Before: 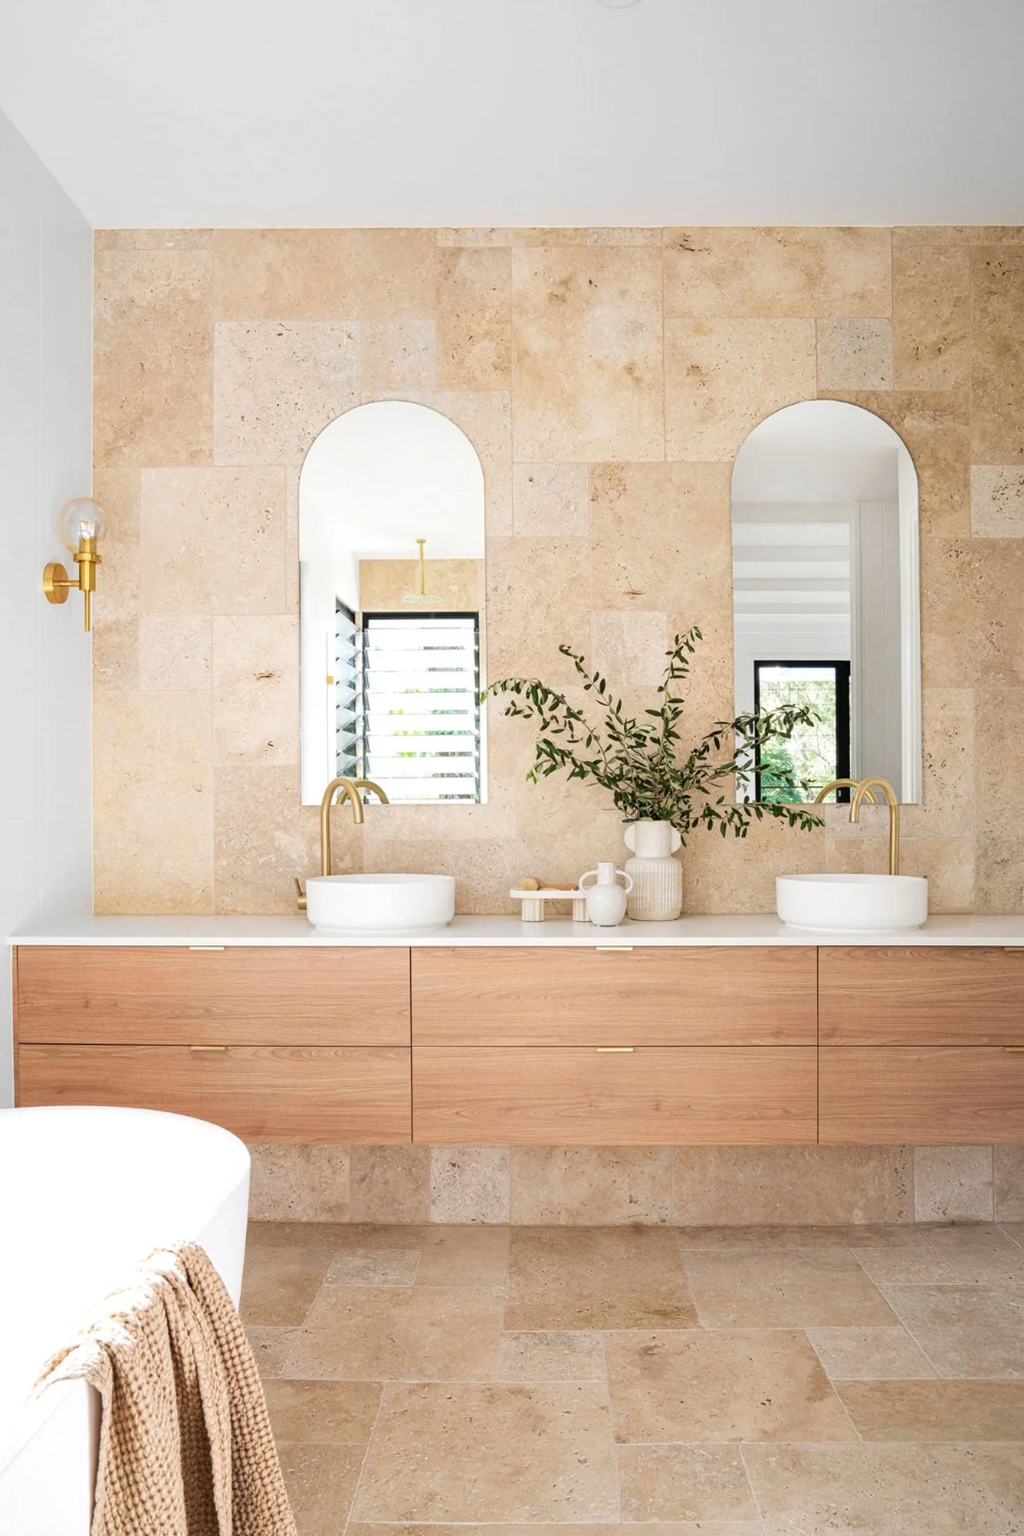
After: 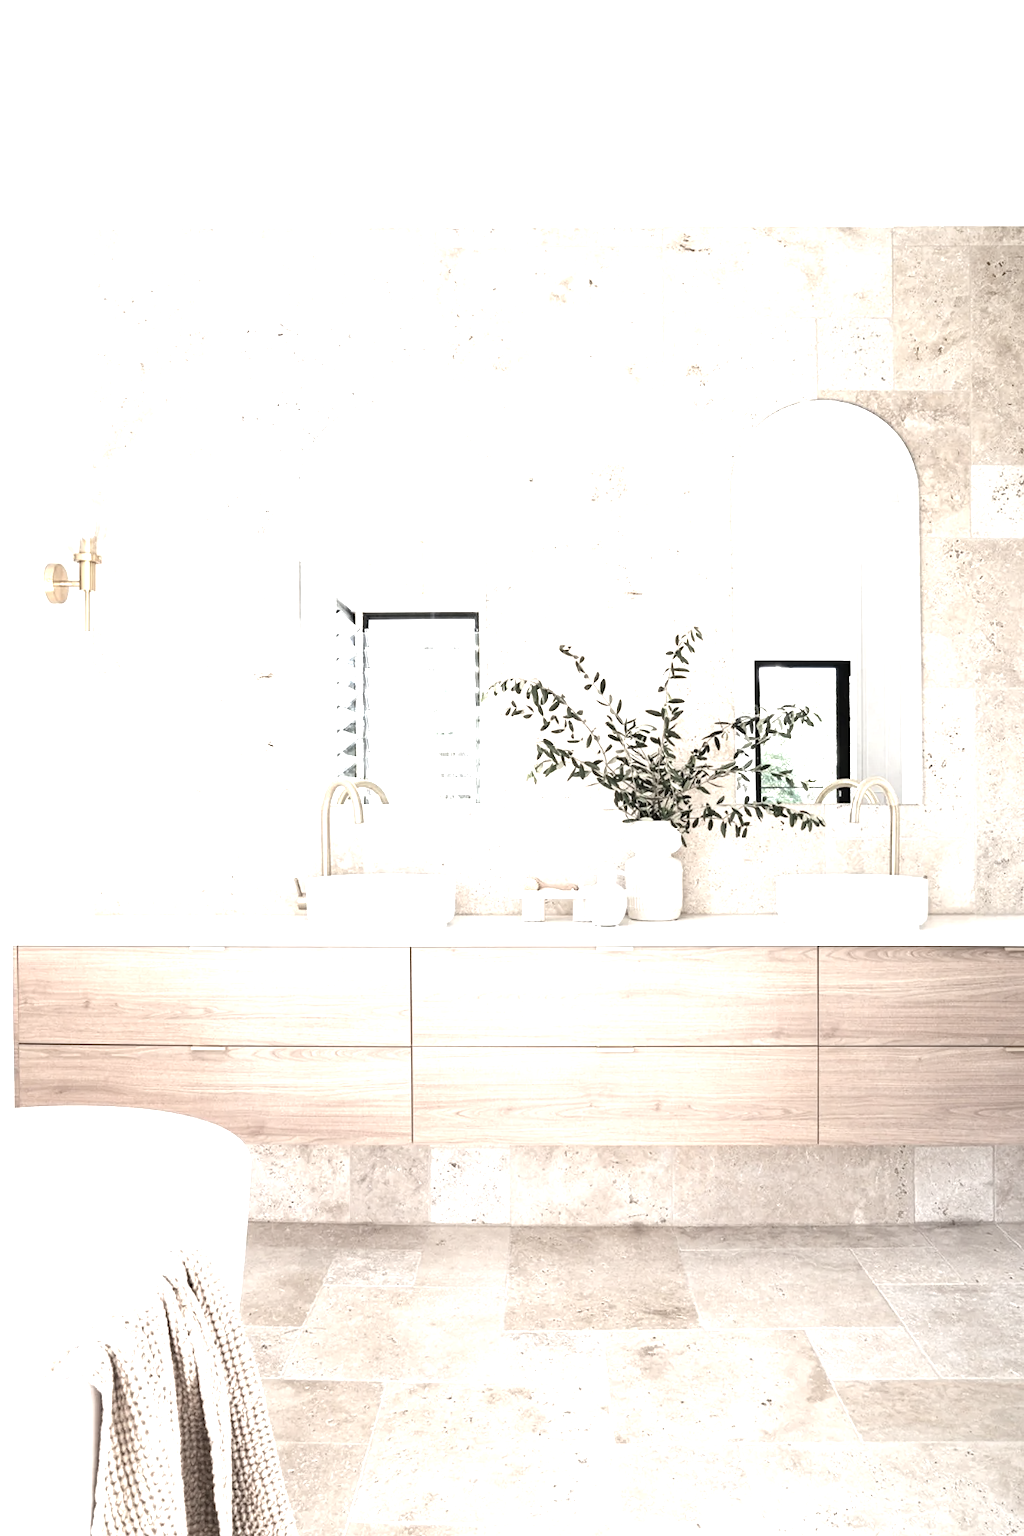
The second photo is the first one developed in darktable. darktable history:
tone equalizer: -8 EV -0.44 EV, -7 EV -0.372 EV, -6 EV -0.312 EV, -5 EV -0.198 EV, -3 EV 0.239 EV, -2 EV 0.304 EV, -1 EV 0.374 EV, +0 EV 0.434 EV, edges refinement/feathering 500, mask exposure compensation -1.57 EV, preserve details guided filter
exposure: exposure 1 EV, compensate highlight preservation false
color correction: highlights b* -0.048, saturation 0.324
